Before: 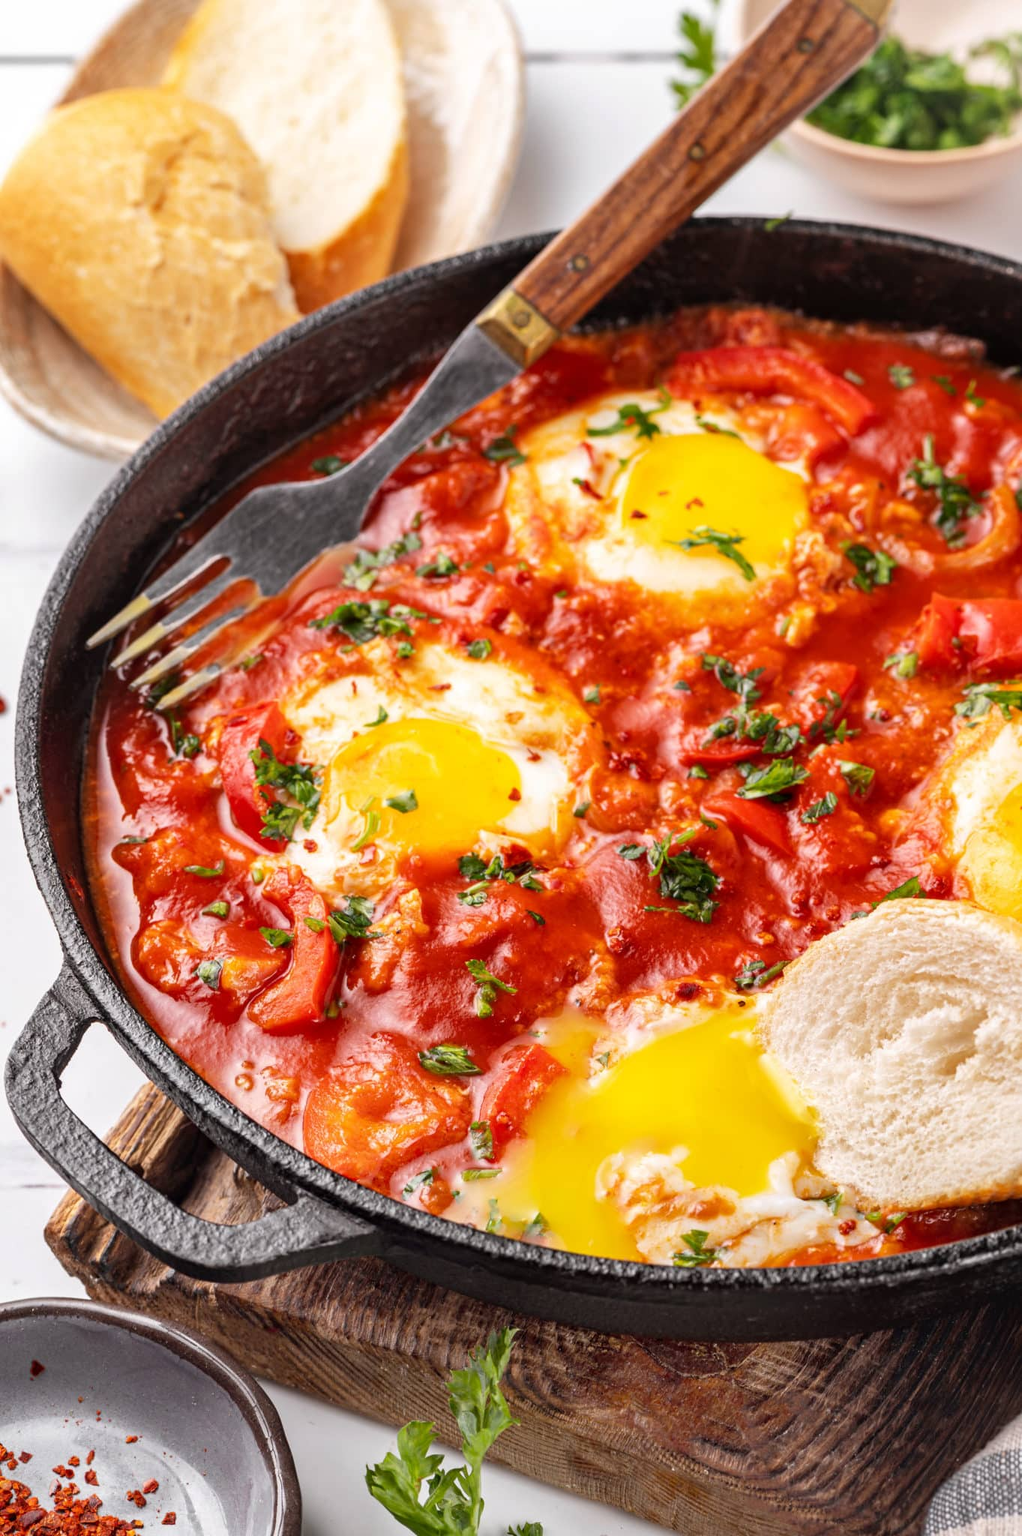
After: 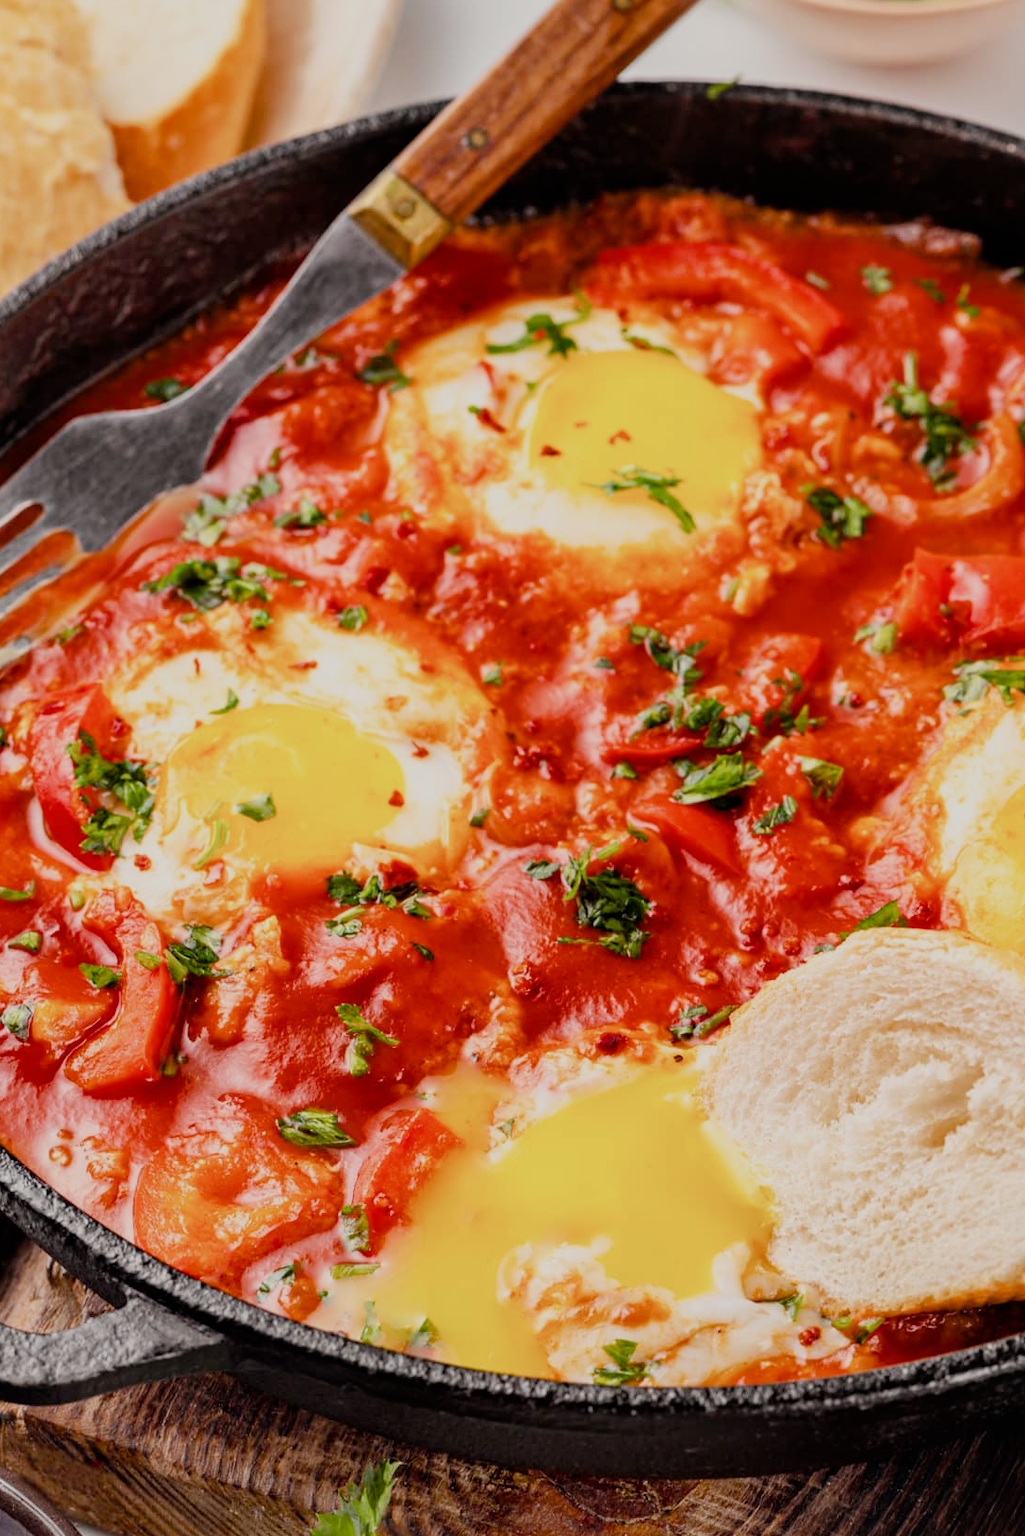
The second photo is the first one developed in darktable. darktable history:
color balance rgb: linear chroma grading › global chroma 8.676%, perceptual saturation grading › global saturation 20%, perceptual saturation grading › highlights -49.049%, perceptual saturation grading › shadows 23.916%
filmic rgb: black relative exposure -7.65 EV, white relative exposure 4.56 EV, hardness 3.61, color science v6 (2022)
crop: left 19.177%, top 9.866%, bottom 9.58%
color correction: highlights b* 3
